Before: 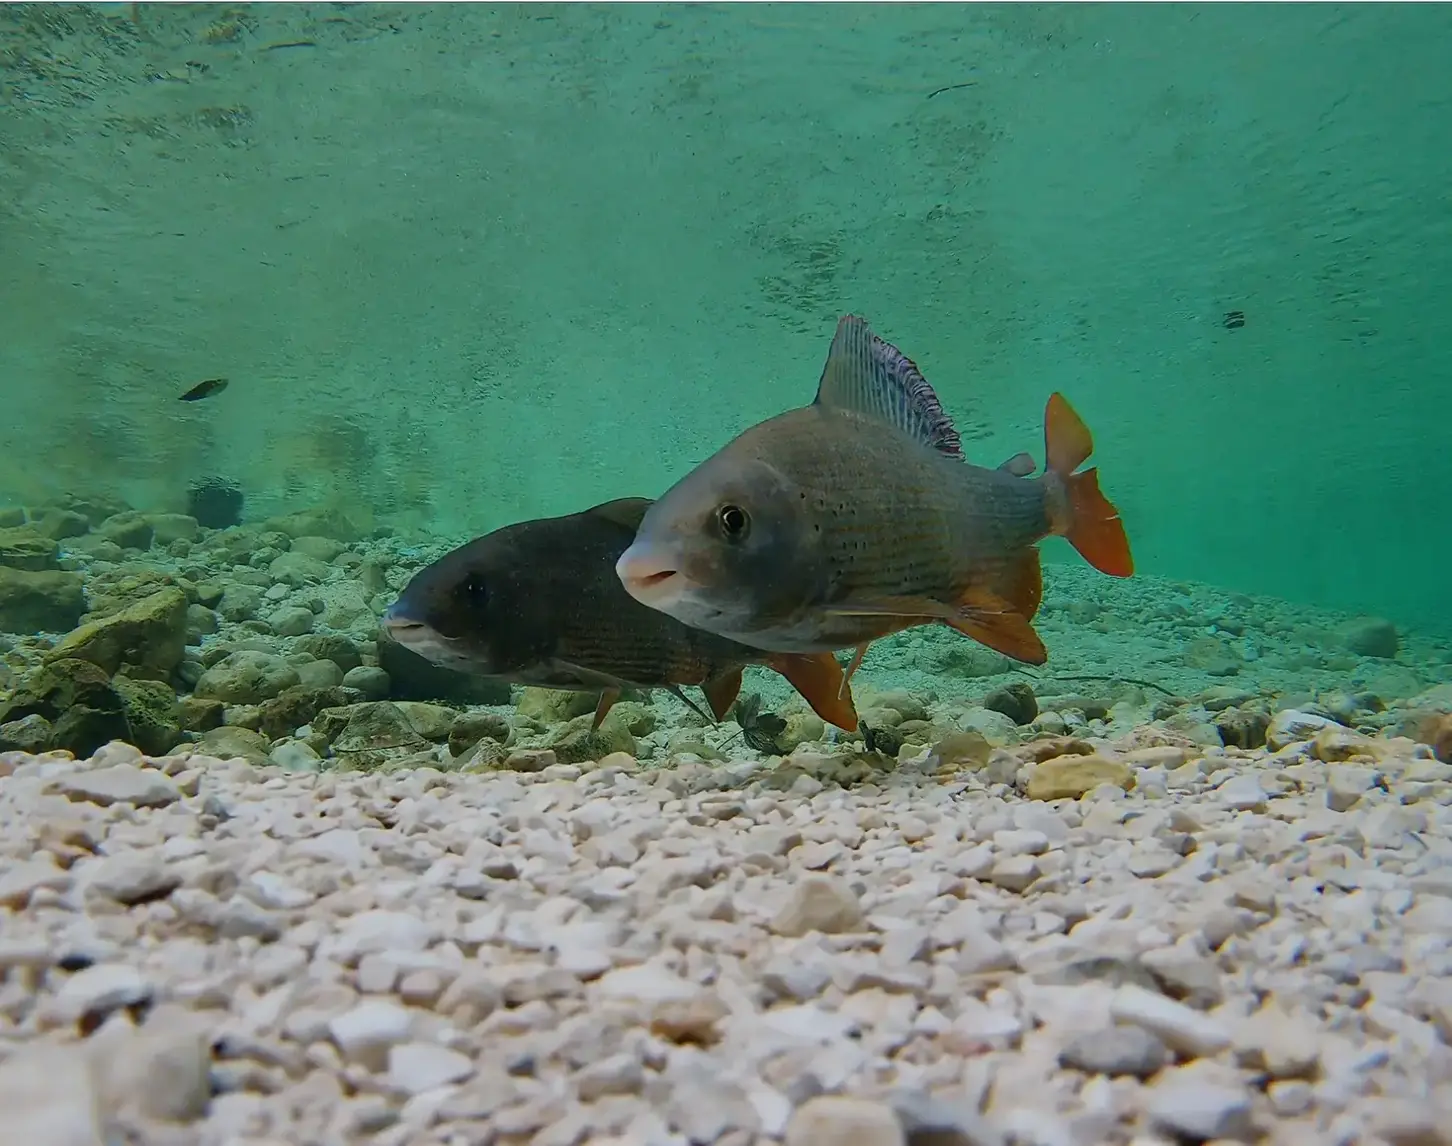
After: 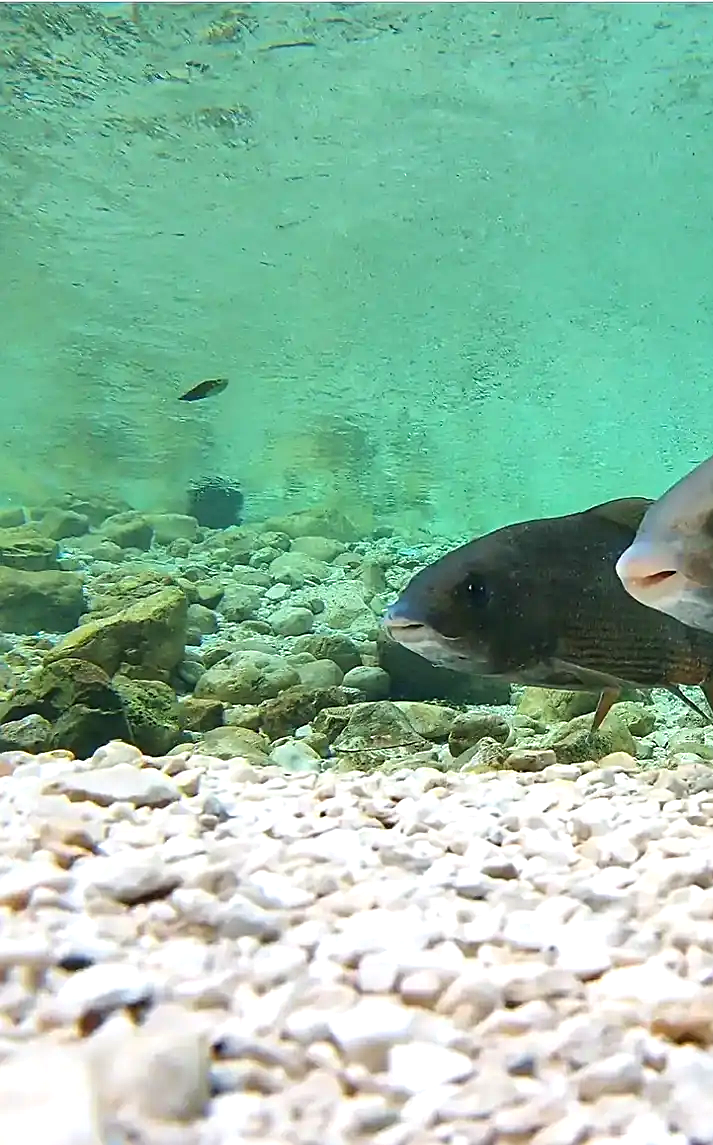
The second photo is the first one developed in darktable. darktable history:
sharpen: on, module defaults
crop and rotate: left 0%, top 0%, right 50.845%
exposure: black level correction 0, exposure 1.2 EV, compensate exposure bias true, compensate highlight preservation false
